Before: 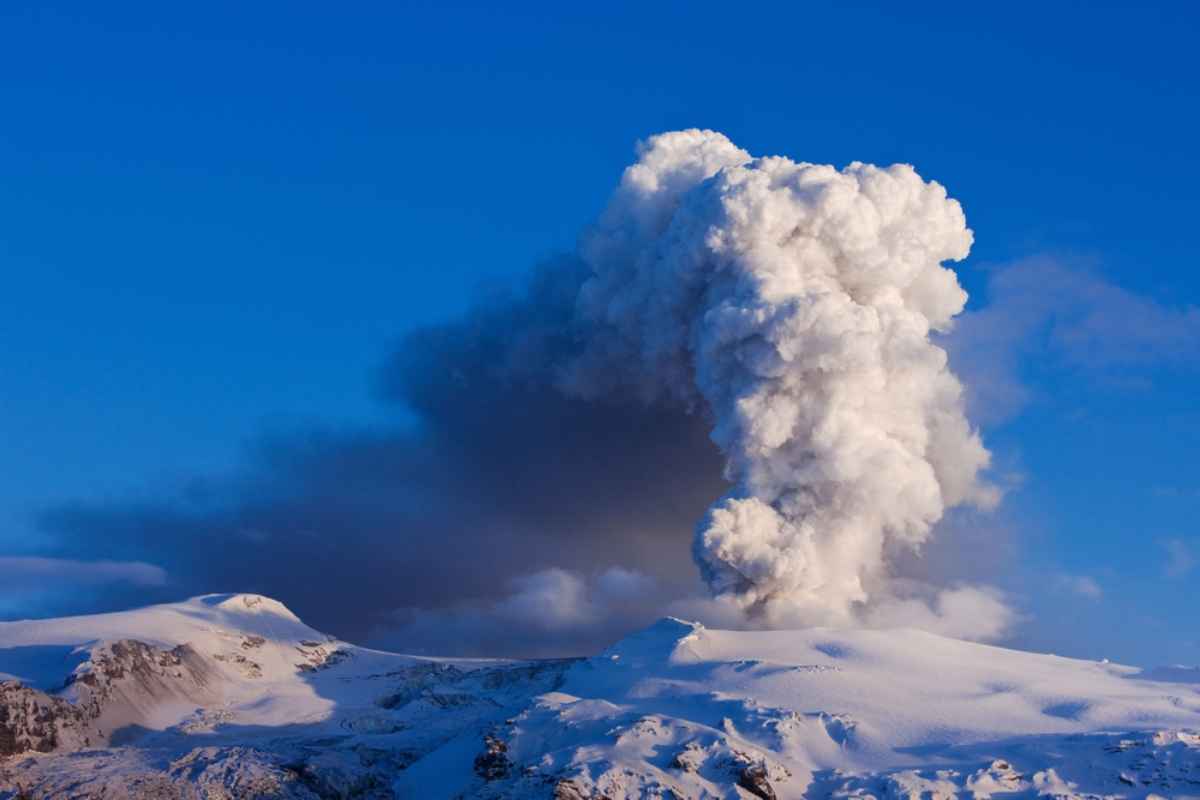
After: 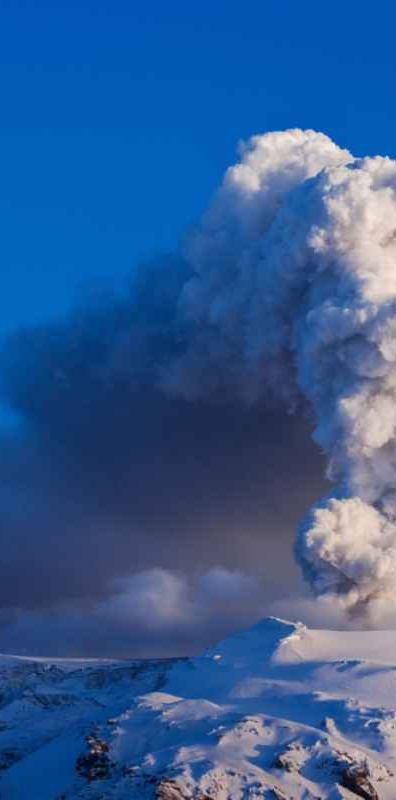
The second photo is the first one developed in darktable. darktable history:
crop: left 33.219%, right 33.7%
